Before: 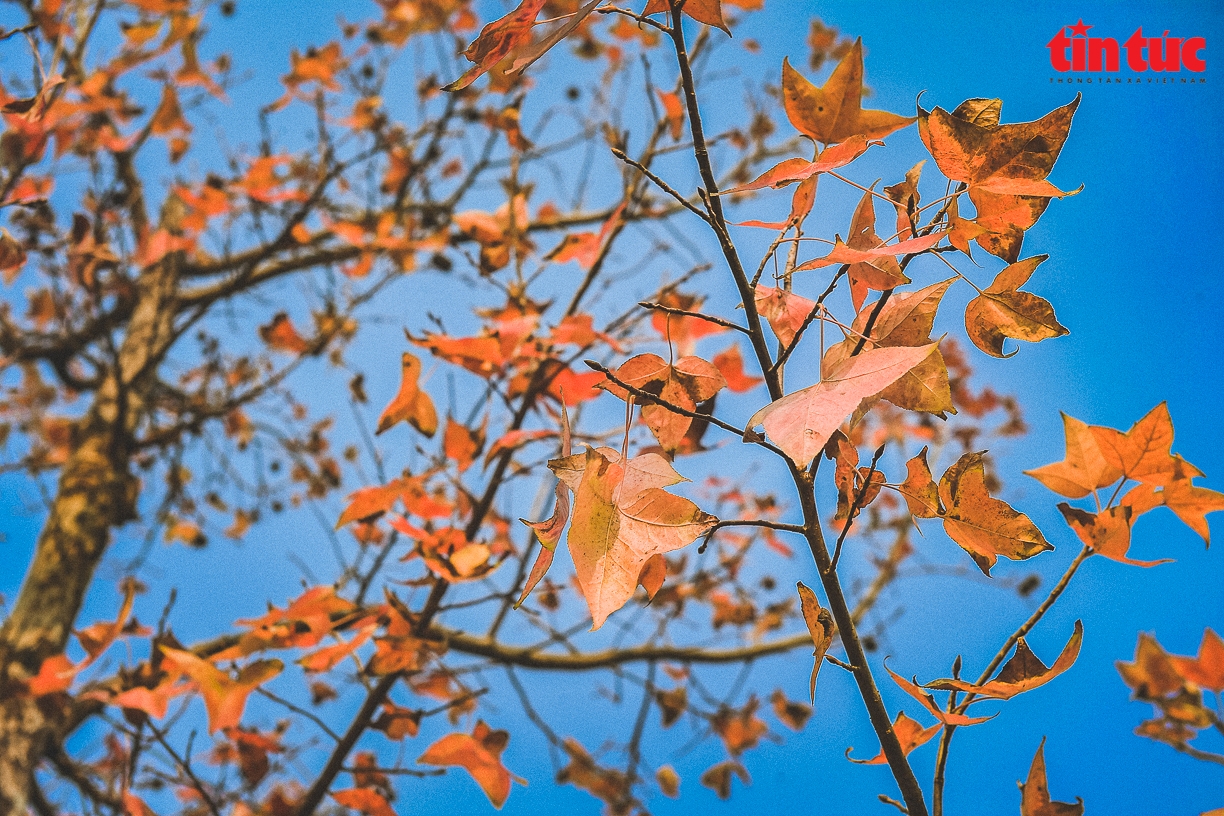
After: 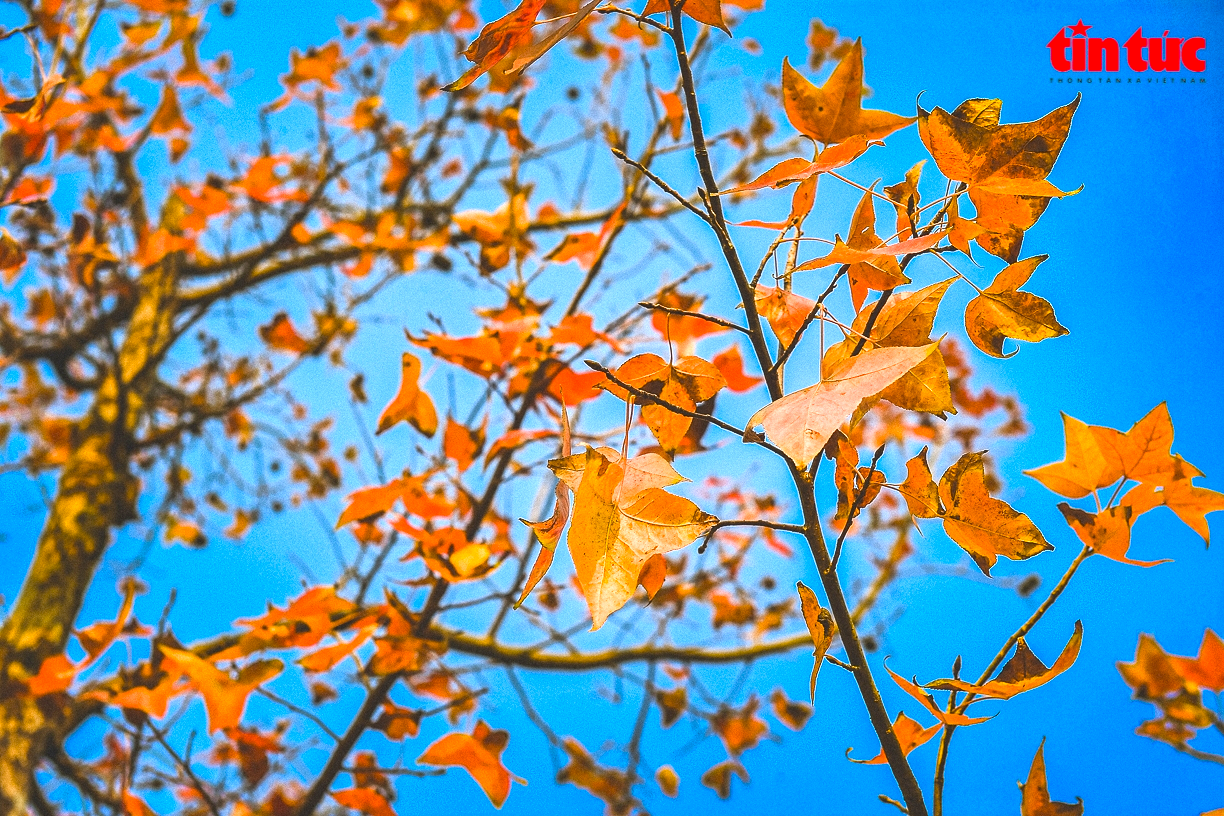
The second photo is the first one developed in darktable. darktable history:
color balance rgb: perceptual saturation grading › global saturation 41.591%, perceptual brilliance grading › global brilliance 17.296%, global vibrance 14.421%
